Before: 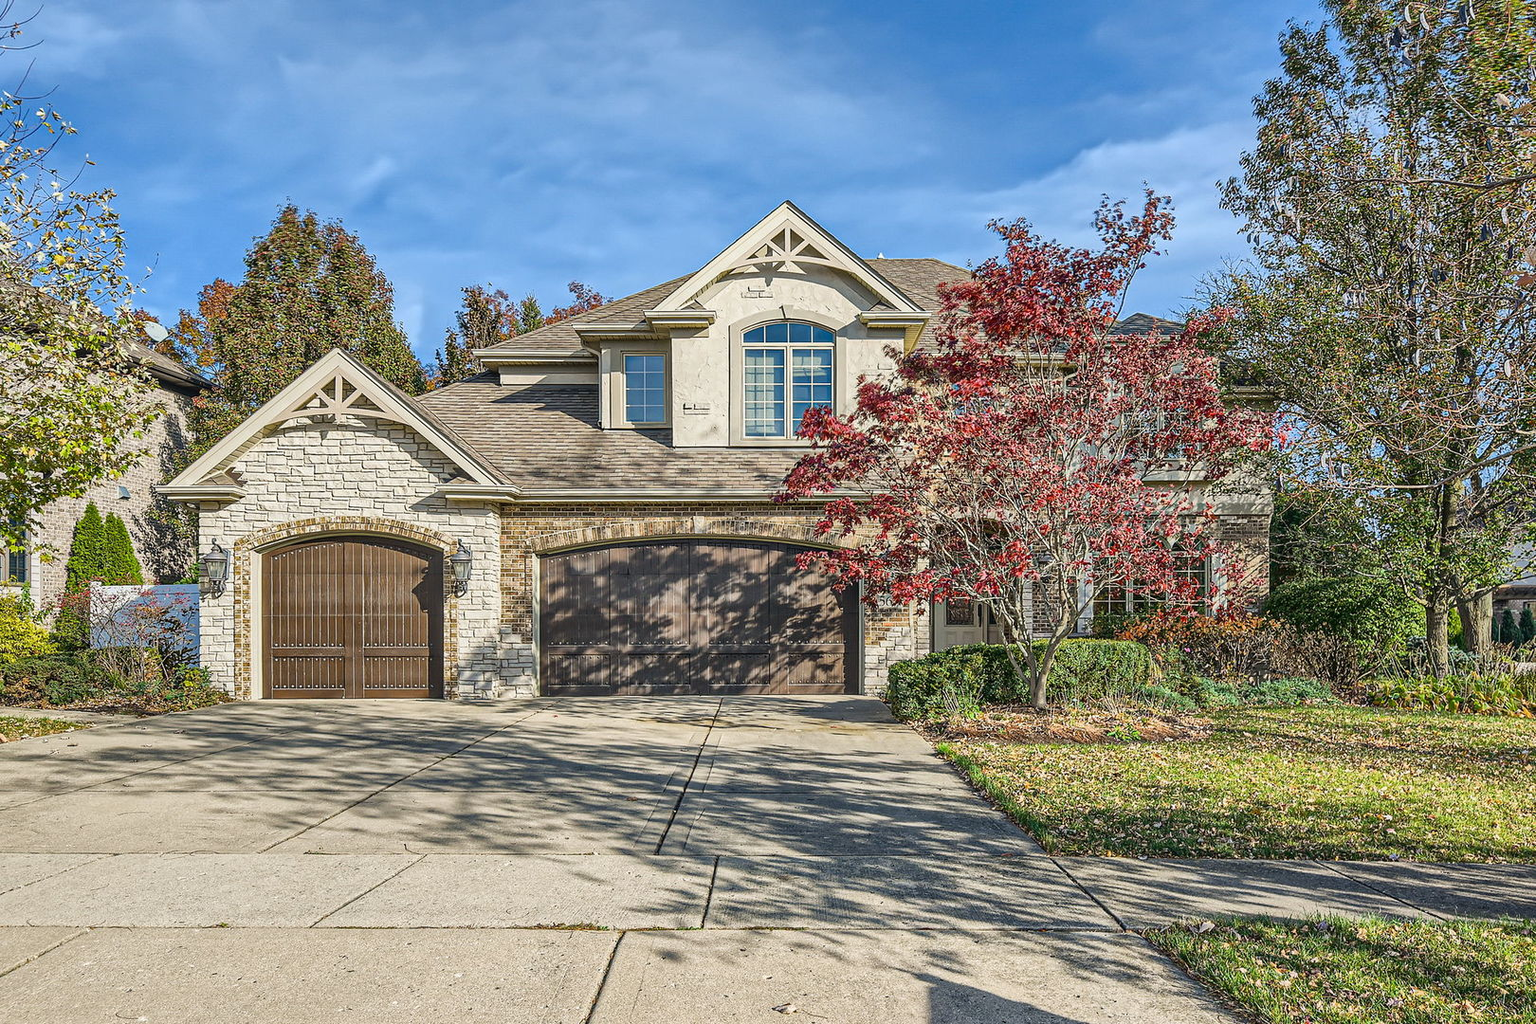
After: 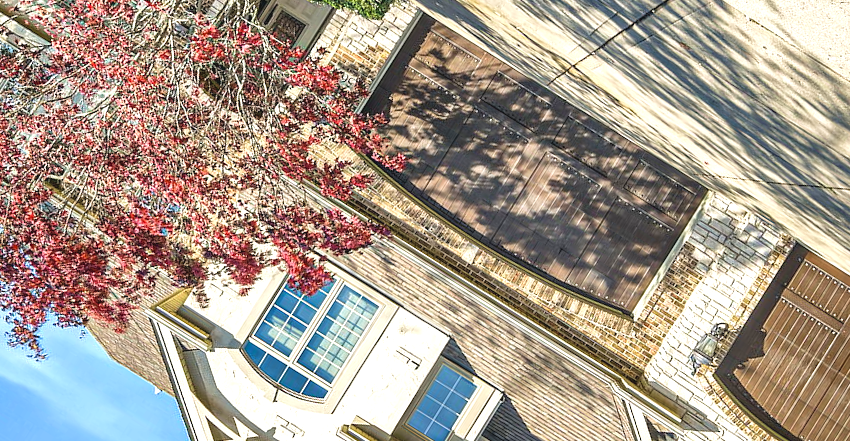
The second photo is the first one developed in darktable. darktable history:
tone equalizer: -8 EV -0.735 EV, -7 EV -0.732 EV, -6 EV -0.564 EV, -5 EV -0.376 EV, -3 EV 0.384 EV, -2 EV 0.6 EV, -1 EV 0.689 EV, +0 EV 0.724 EV
crop and rotate: angle 147.78°, left 9.169%, top 15.662%, right 4.478%, bottom 17.106%
tone curve: curves: ch0 [(0, 0.042) (0.129, 0.18) (0.501, 0.497) (1, 1)], color space Lab, independent channels, preserve colors none
velvia: on, module defaults
